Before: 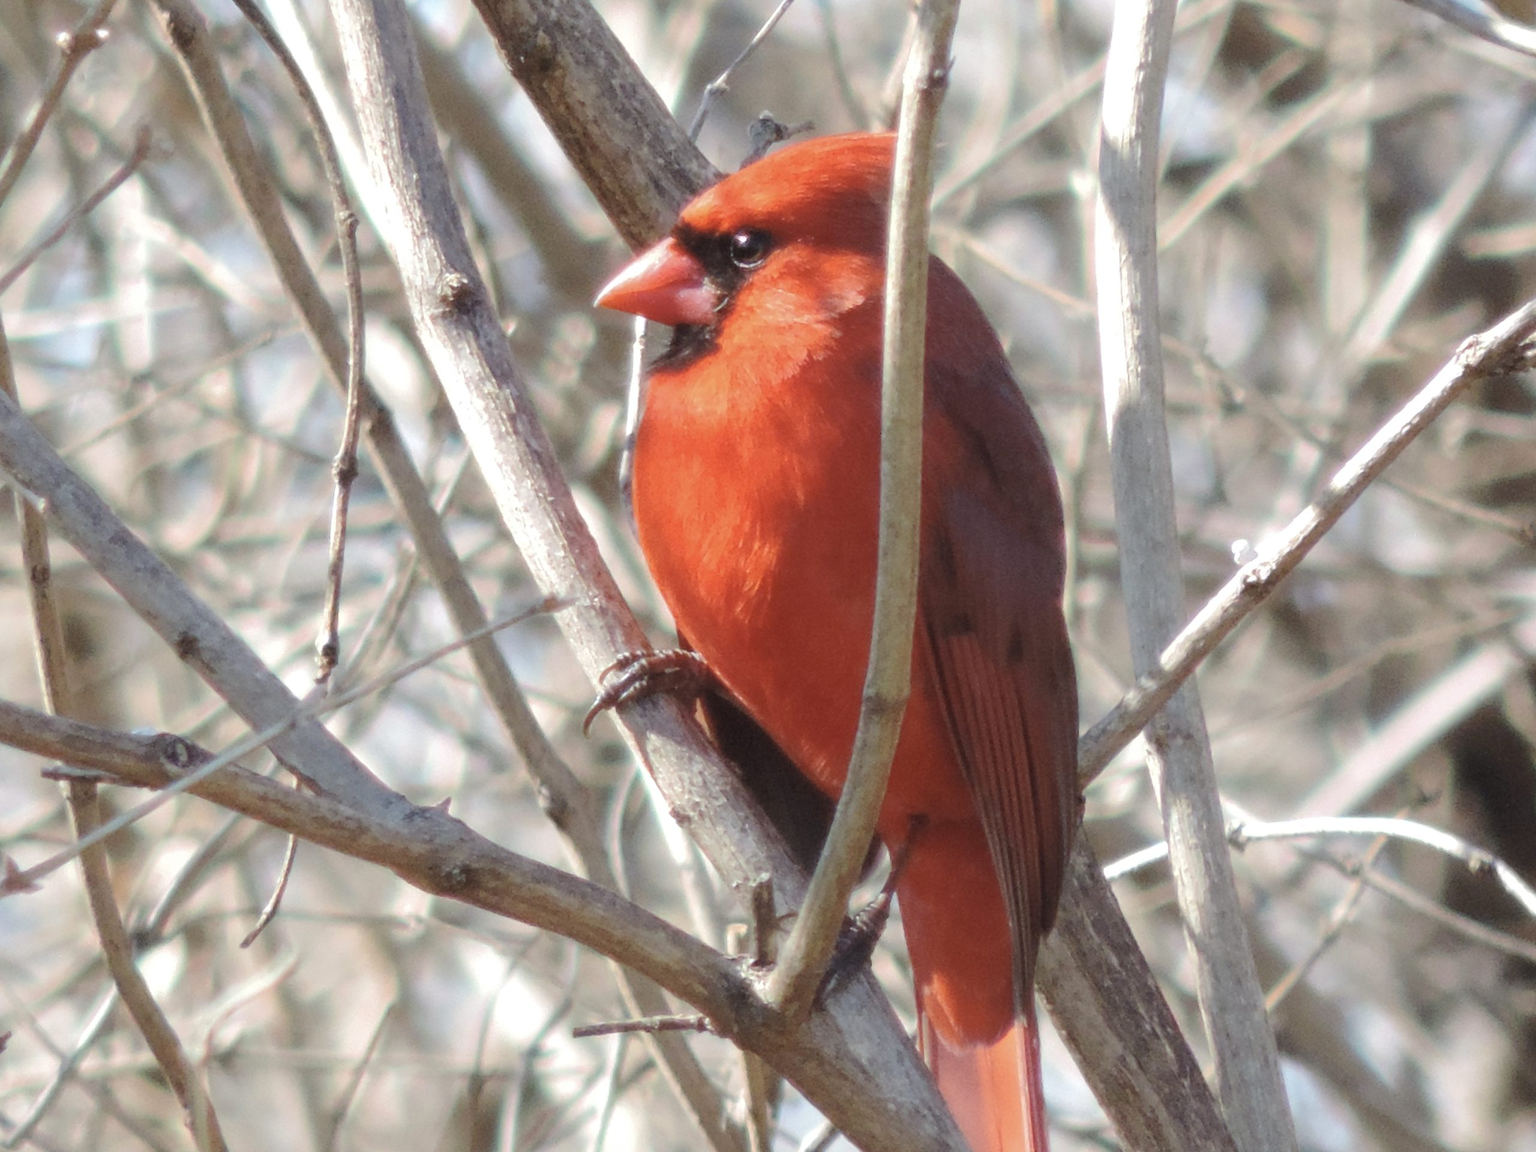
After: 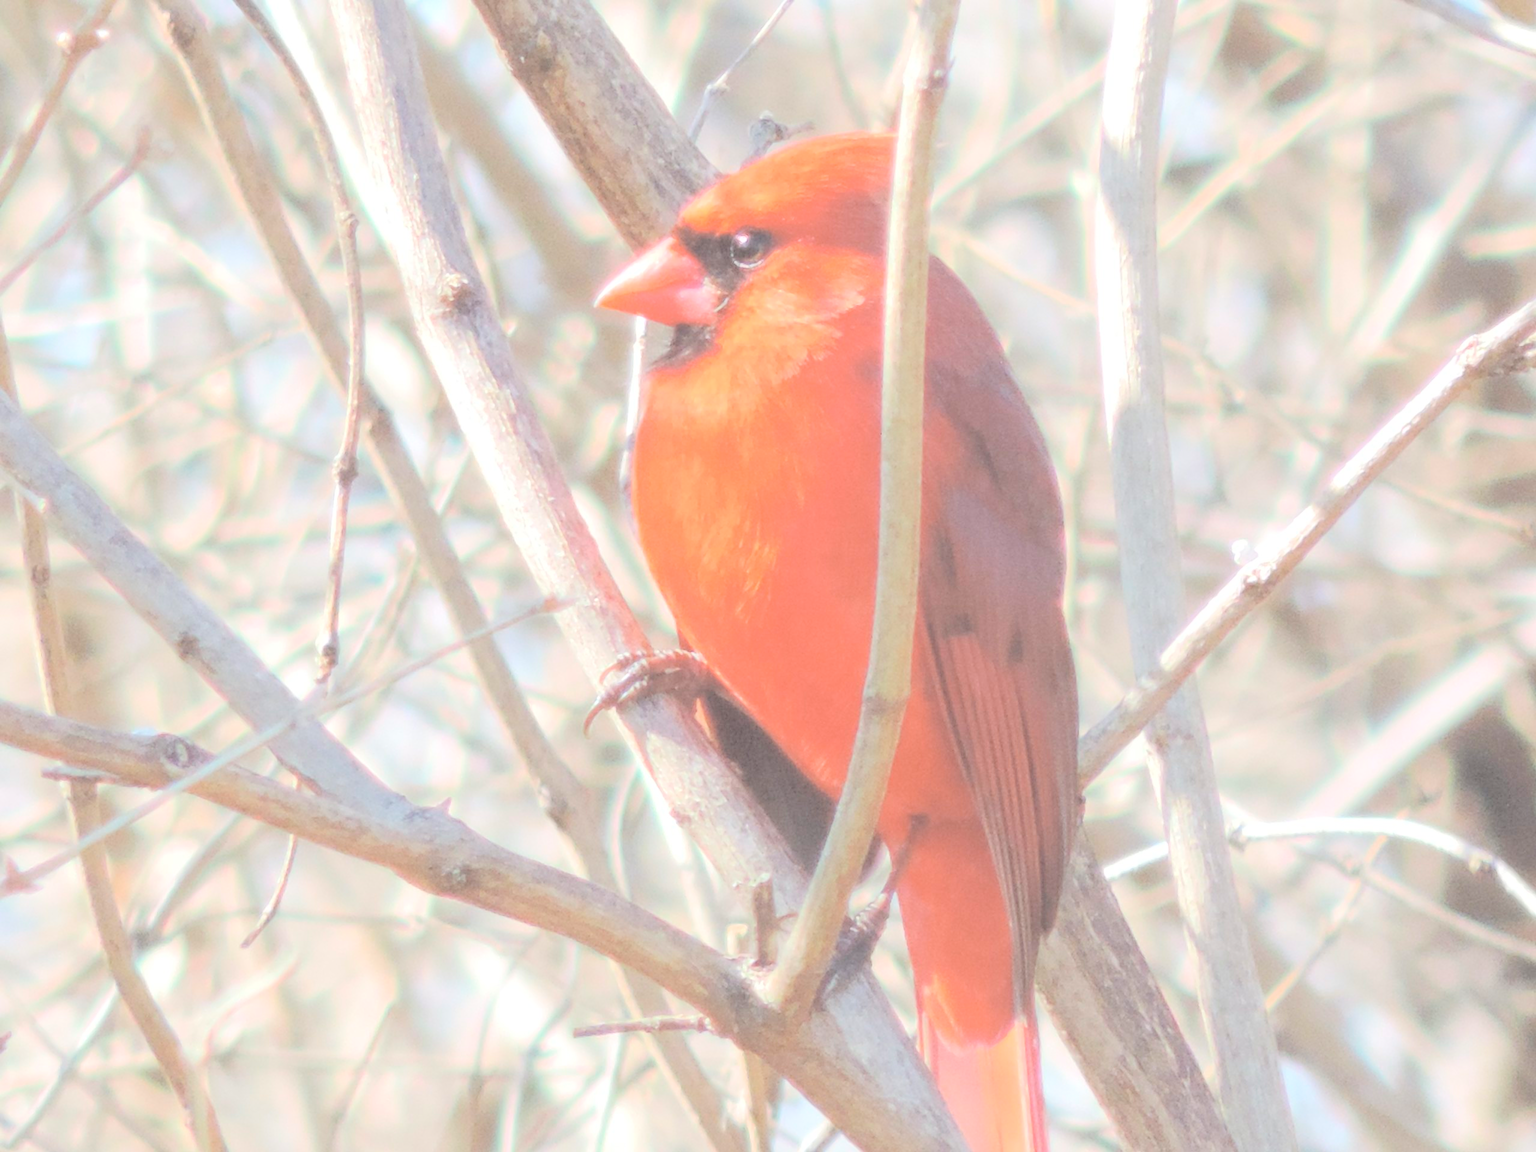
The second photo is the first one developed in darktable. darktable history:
contrast brightness saturation: brightness 0.982
